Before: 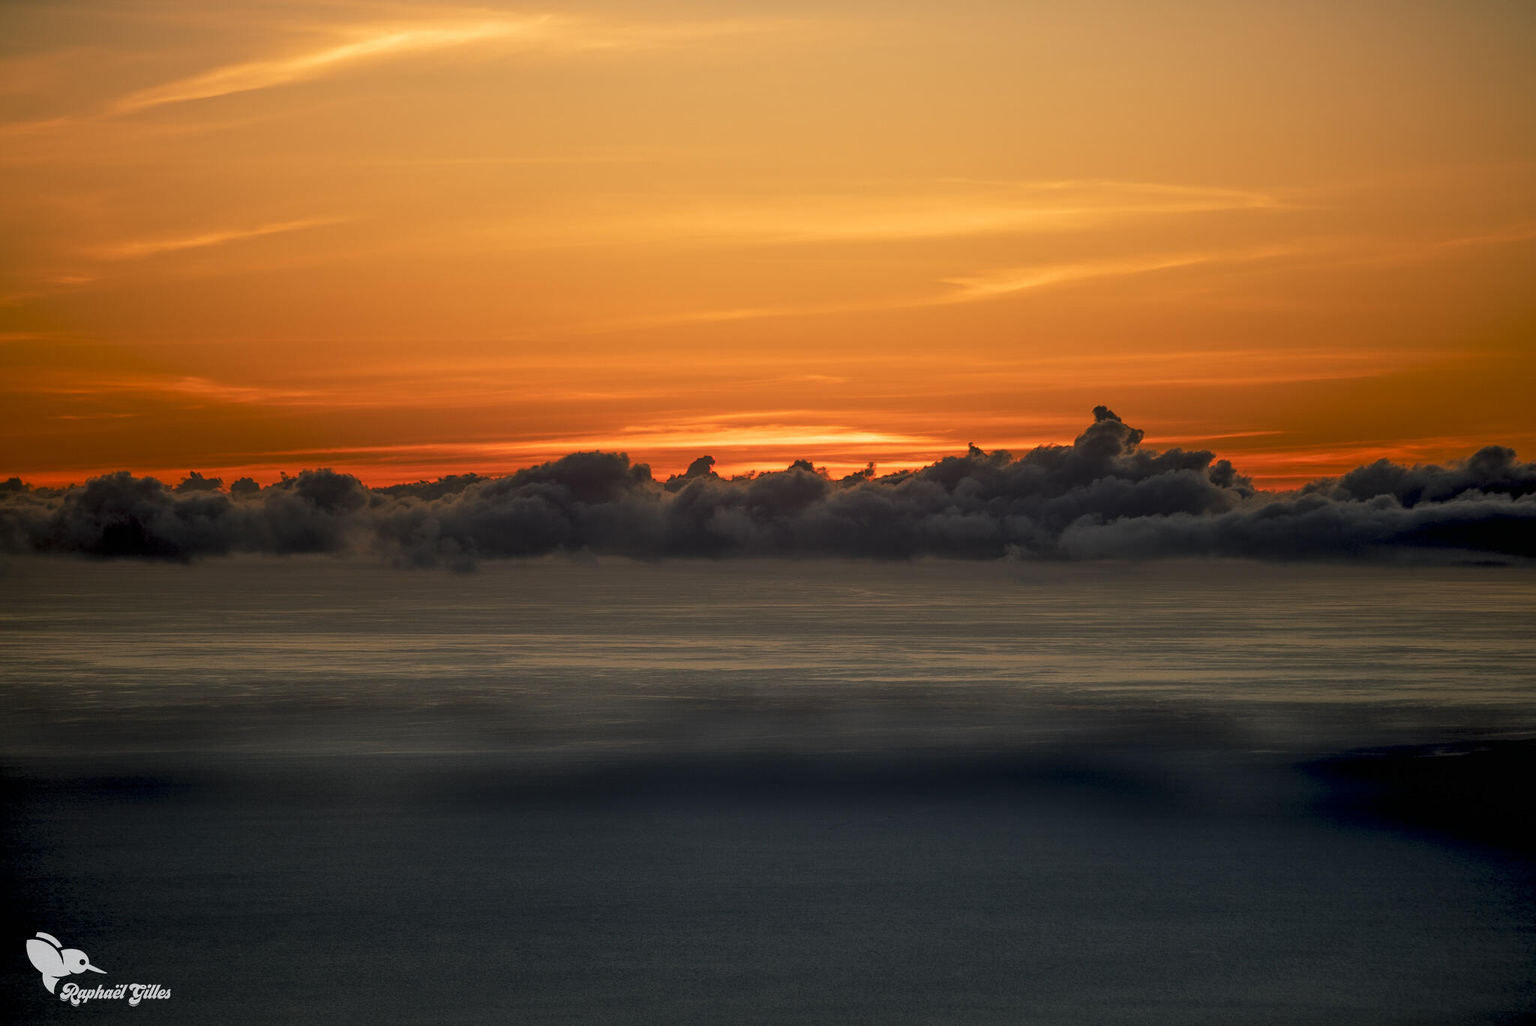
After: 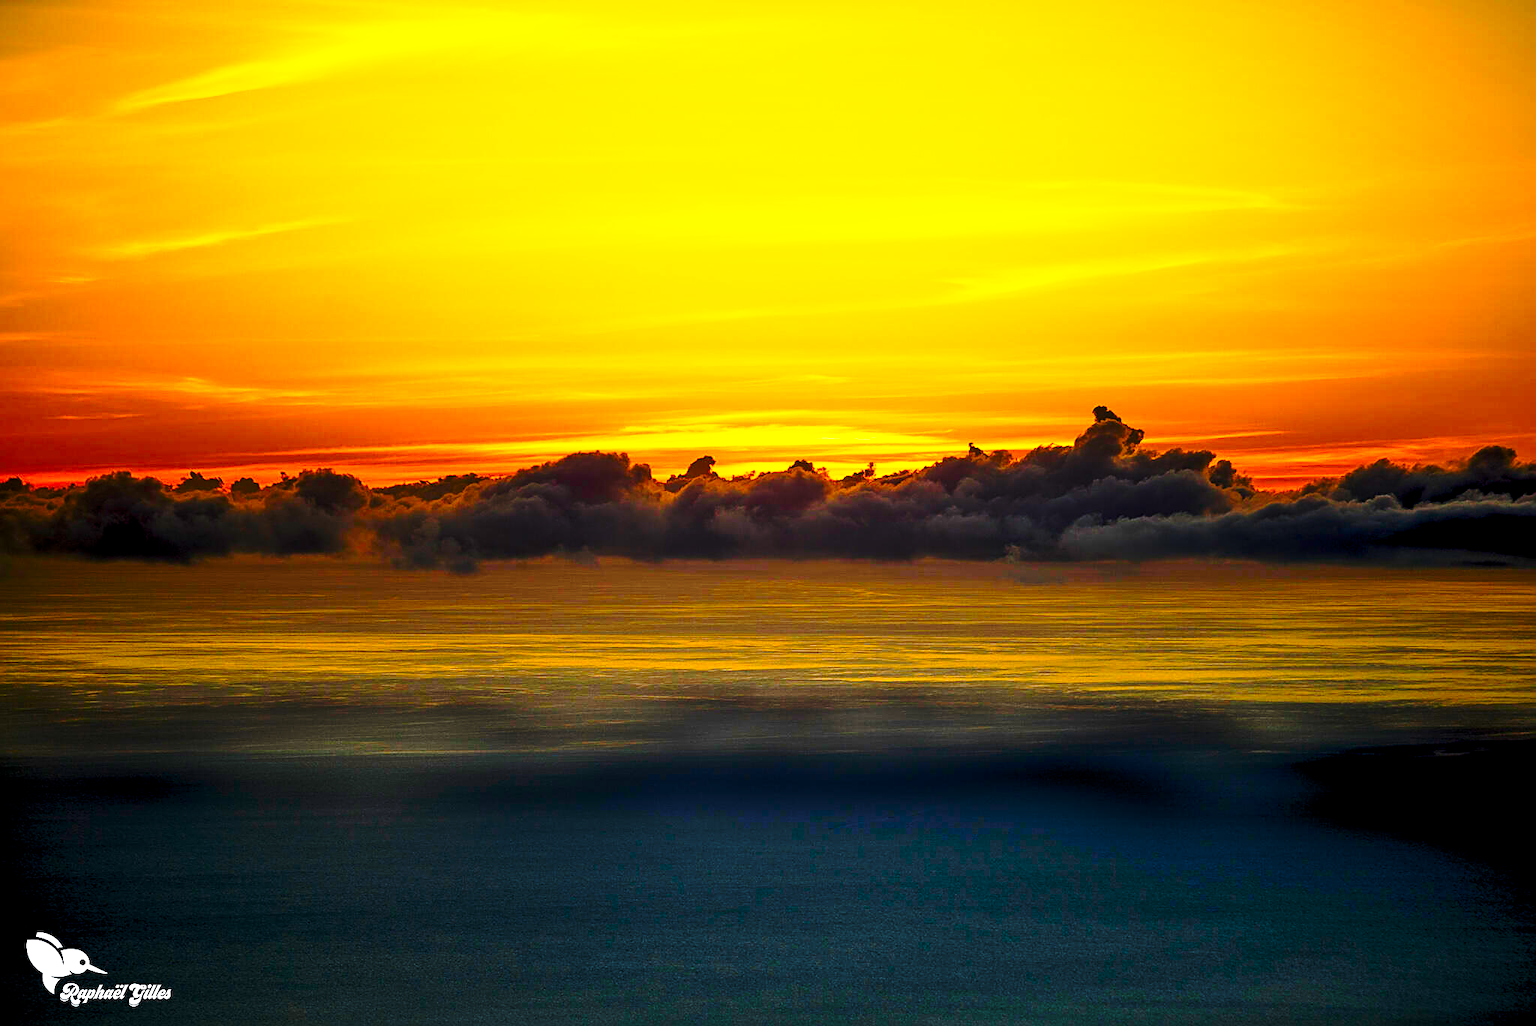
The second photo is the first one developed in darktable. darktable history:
graduated density: on, module defaults
exposure: exposure 0.74 EV, compensate highlight preservation false
color balance rgb: linear chroma grading › shadows -40%, linear chroma grading › highlights 40%, linear chroma grading › global chroma 45%, linear chroma grading › mid-tones -30%, perceptual saturation grading › global saturation 55%, perceptual saturation grading › highlights -50%, perceptual saturation grading › mid-tones 40%, perceptual saturation grading › shadows 30%, perceptual brilliance grading › global brilliance 20%, perceptual brilliance grading › shadows -40%, global vibrance 35%
sharpen: on, module defaults
base curve: curves: ch0 [(0, 0) (0.036, 0.037) (0.121, 0.228) (0.46, 0.76) (0.859, 0.983) (1, 1)], preserve colors none
